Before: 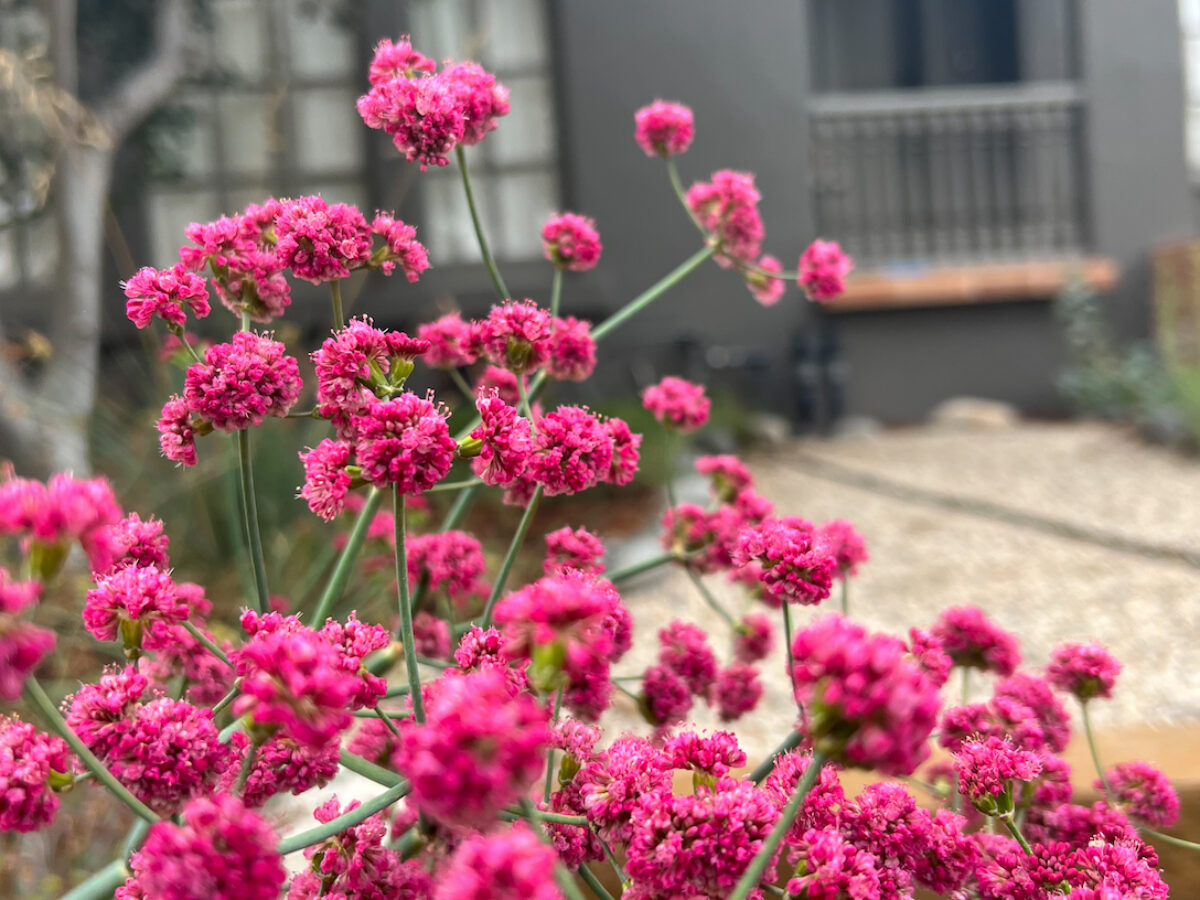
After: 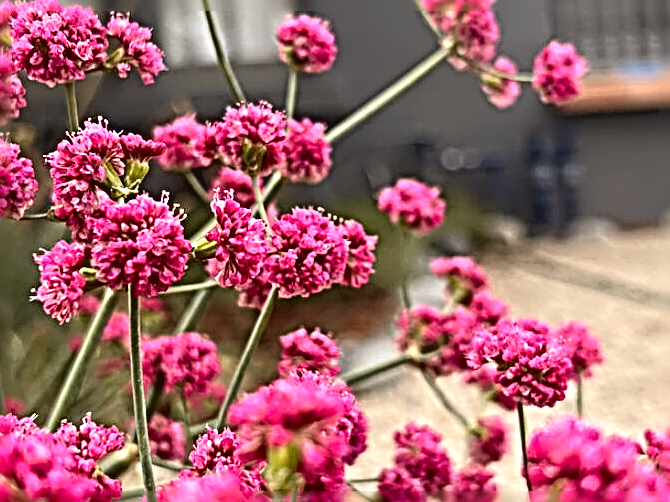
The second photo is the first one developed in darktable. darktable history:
tone curve: curves: ch0 [(0, 0.036) (0.119, 0.115) (0.461, 0.479) (0.715, 0.767) (0.817, 0.865) (1, 0.998)]; ch1 [(0, 0) (0.377, 0.416) (0.44, 0.478) (0.487, 0.498) (0.514, 0.525) (0.538, 0.552) (0.67, 0.688) (1, 1)]; ch2 [(0, 0) (0.38, 0.405) (0.463, 0.445) (0.492, 0.486) (0.524, 0.541) (0.578, 0.59) (0.653, 0.658) (1, 1)], color space Lab, independent channels, preserve colors none
crop and rotate: left 22.13%, top 22.054%, right 22.026%, bottom 22.102%
sharpen: radius 4.001, amount 2
